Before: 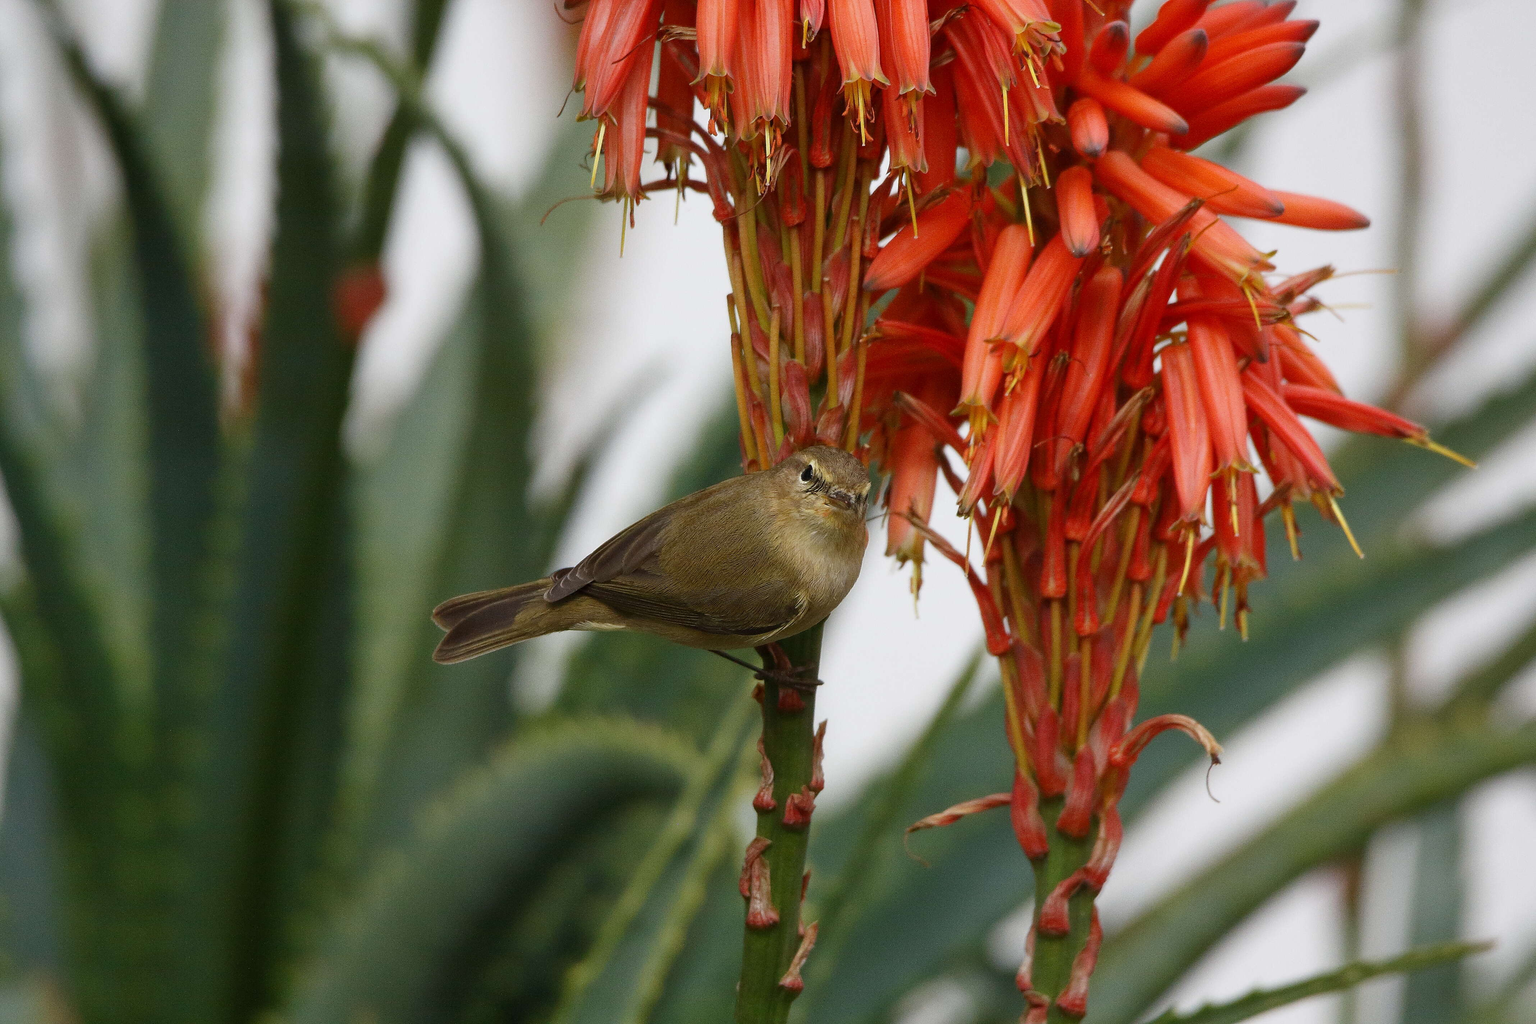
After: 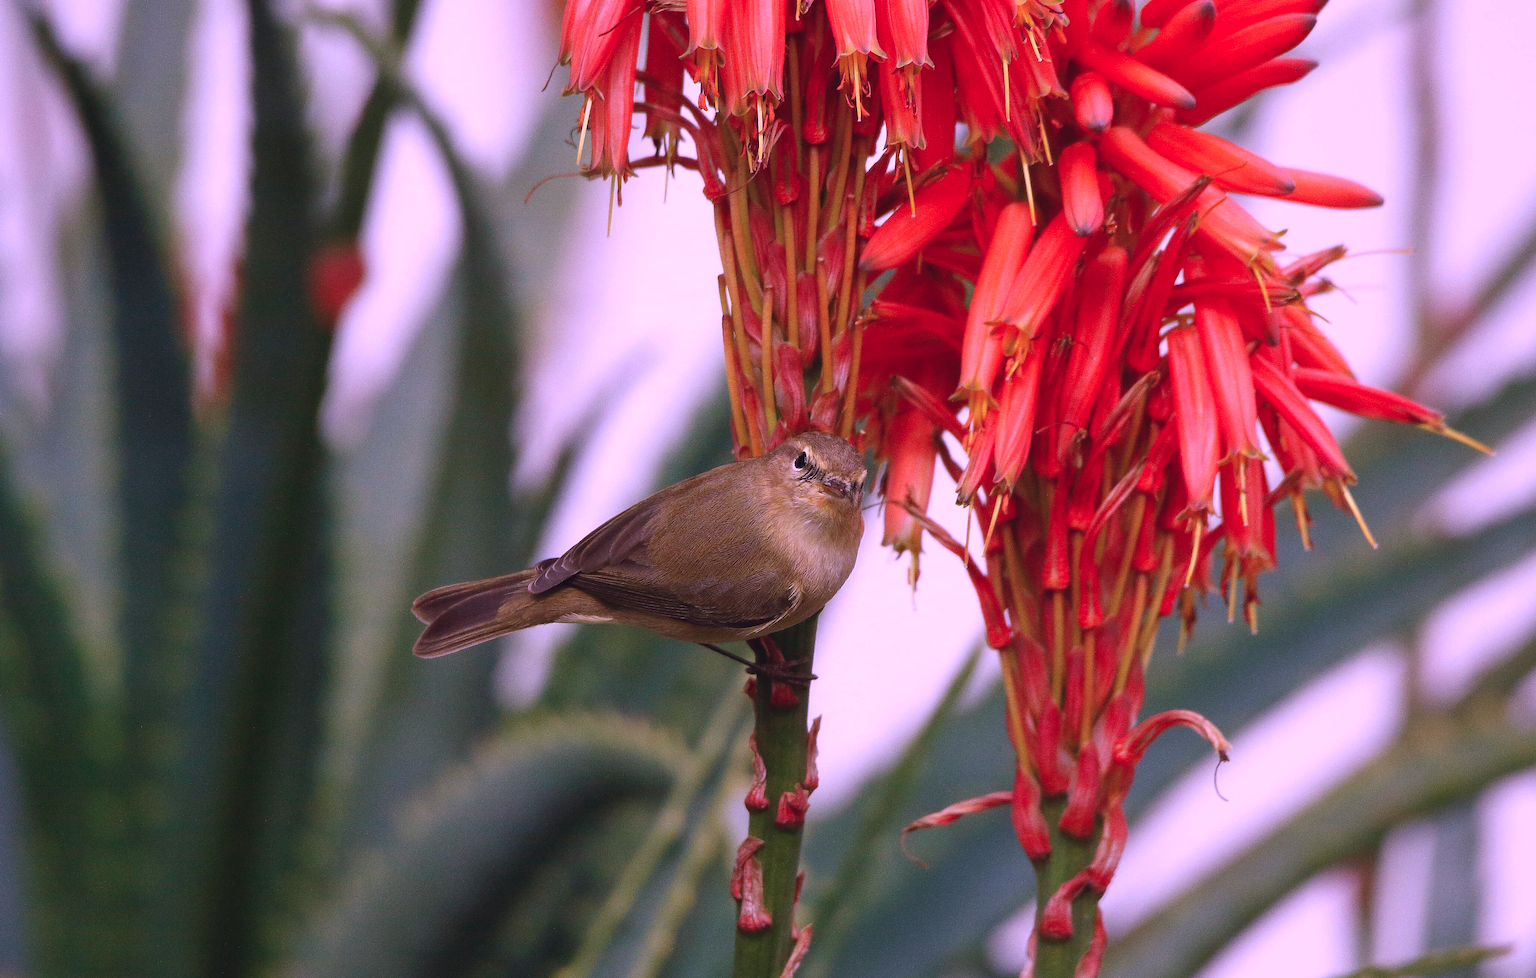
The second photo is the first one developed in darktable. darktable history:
color calibration: output R [1.107, -0.012, -0.003, 0], output B [0, 0, 1.308, 0], gray › normalize channels true, illuminant custom, x 0.371, y 0.382, temperature 4281.82 K, gamut compression 0.023
crop: left 2.238%, top 2.872%, right 1.187%, bottom 4.833%
exposure: black level correction -0.005, exposure 0.048 EV, compensate exposure bias true, compensate highlight preservation false
